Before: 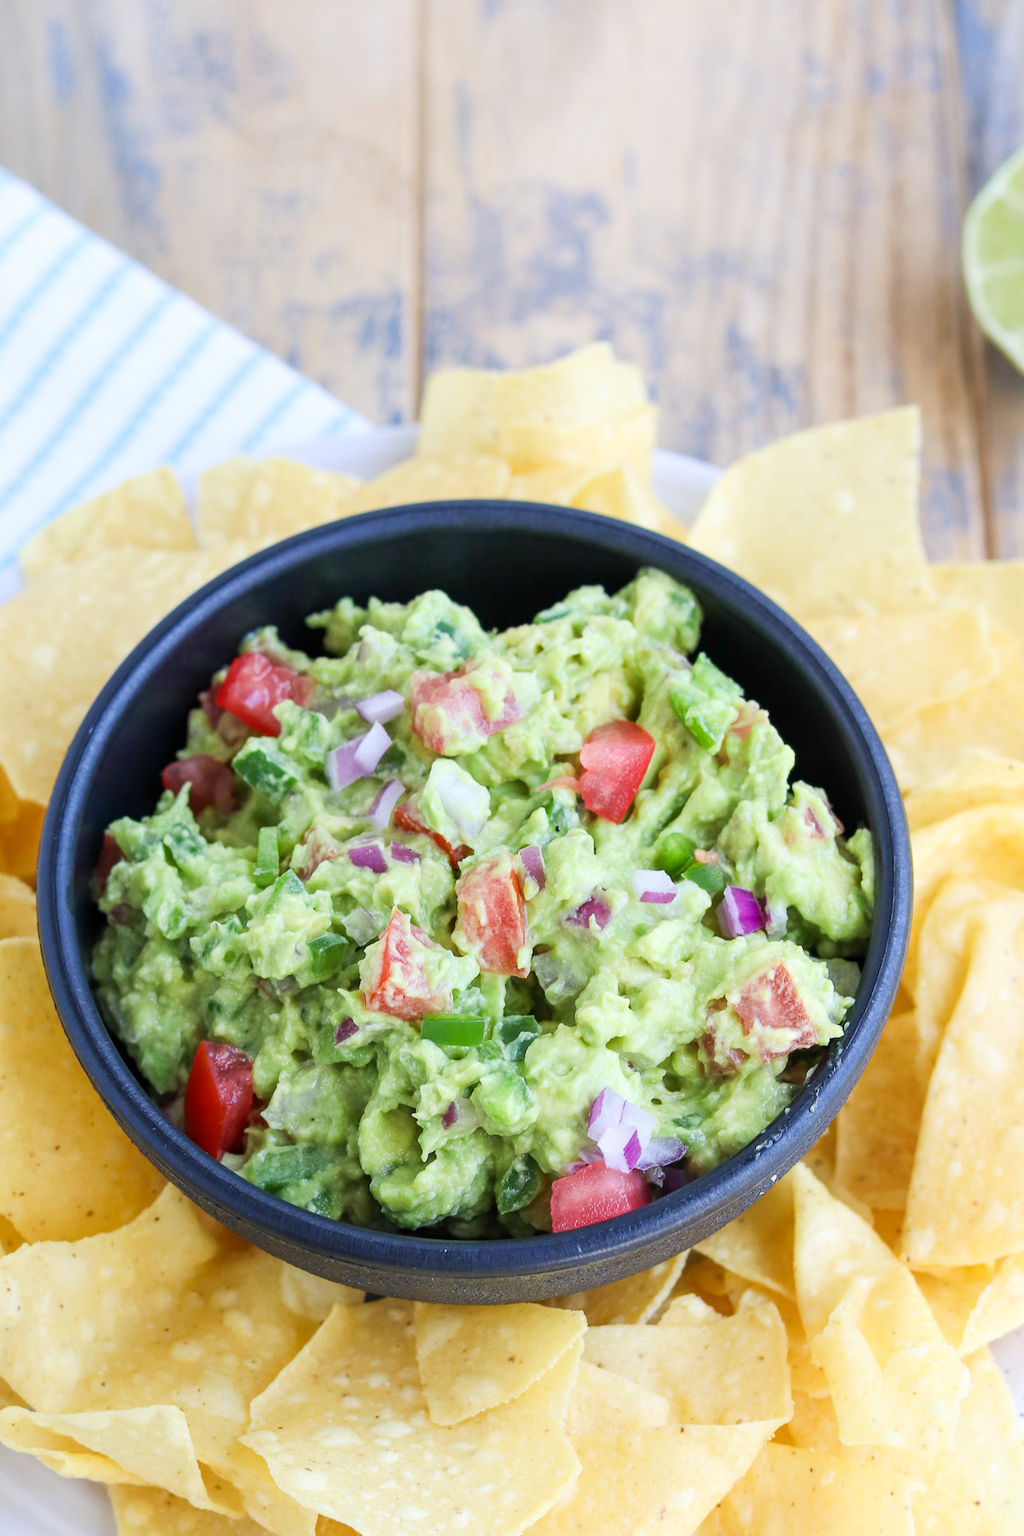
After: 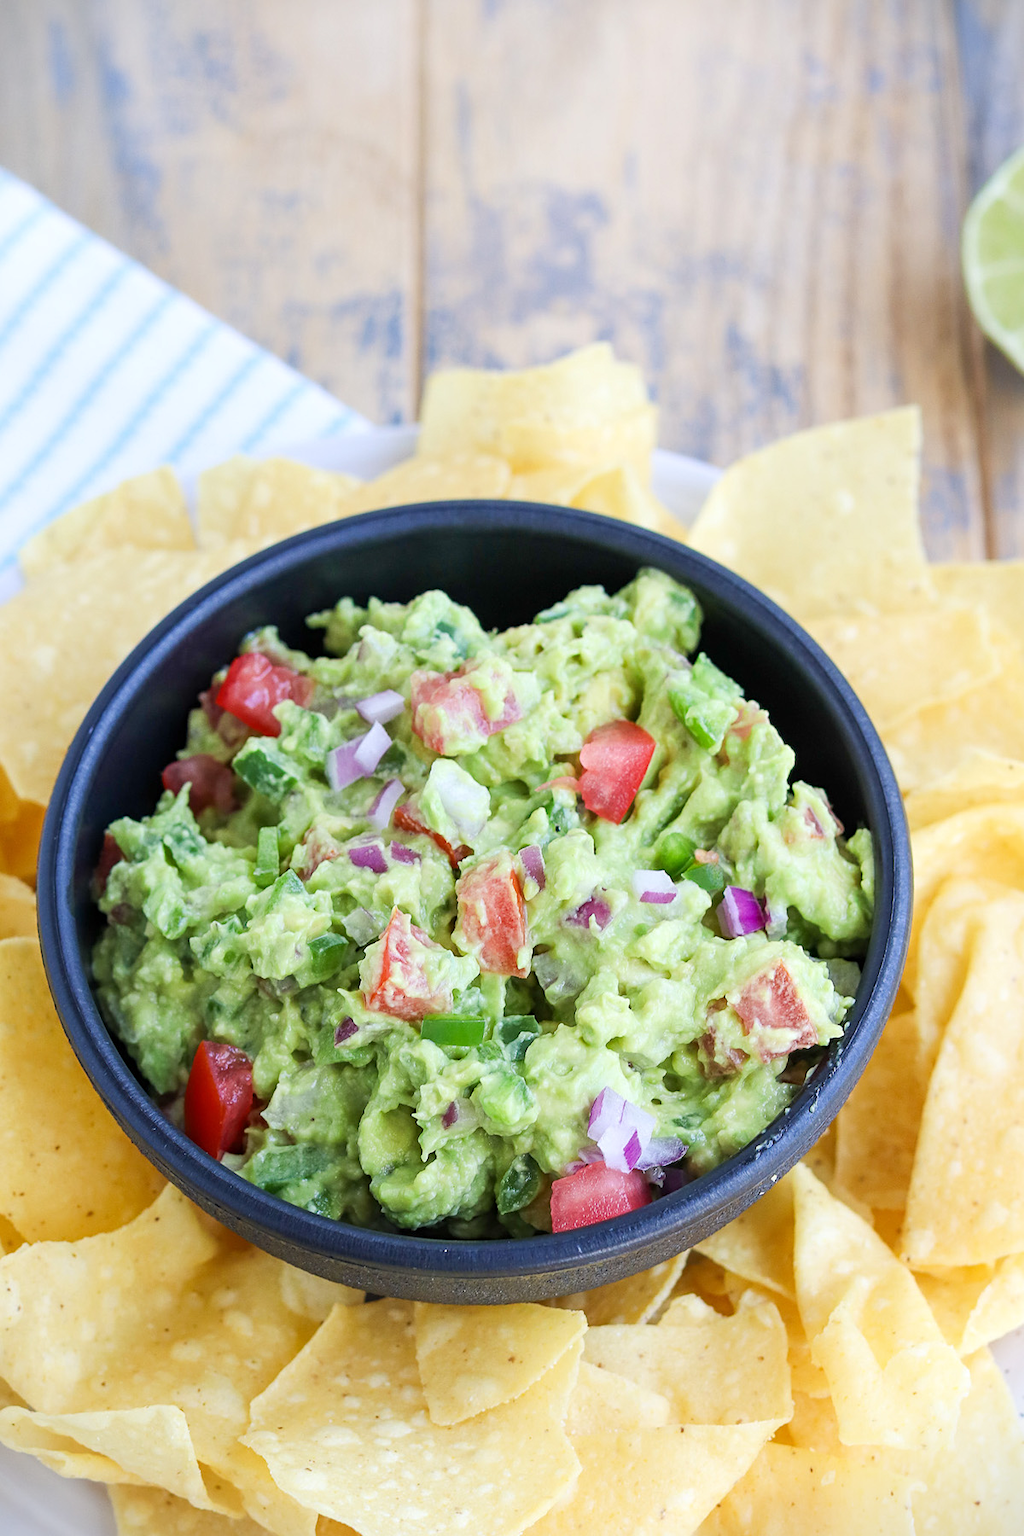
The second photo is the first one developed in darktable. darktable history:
vignetting: fall-off start 99.38%, brightness -0.575
sharpen: amount 0.209
tone equalizer: edges refinement/feathering 500, mask exposure compensation -1.57 EV, preserve details no
